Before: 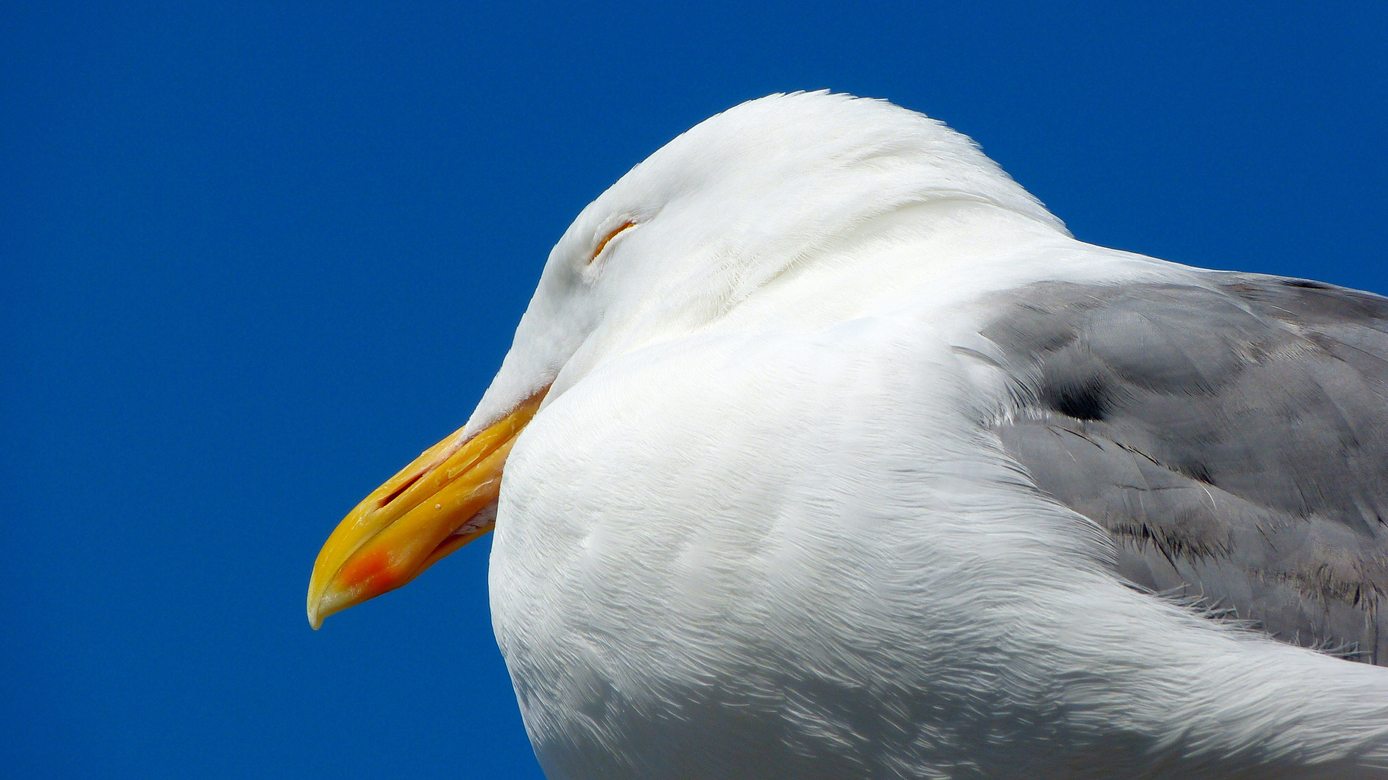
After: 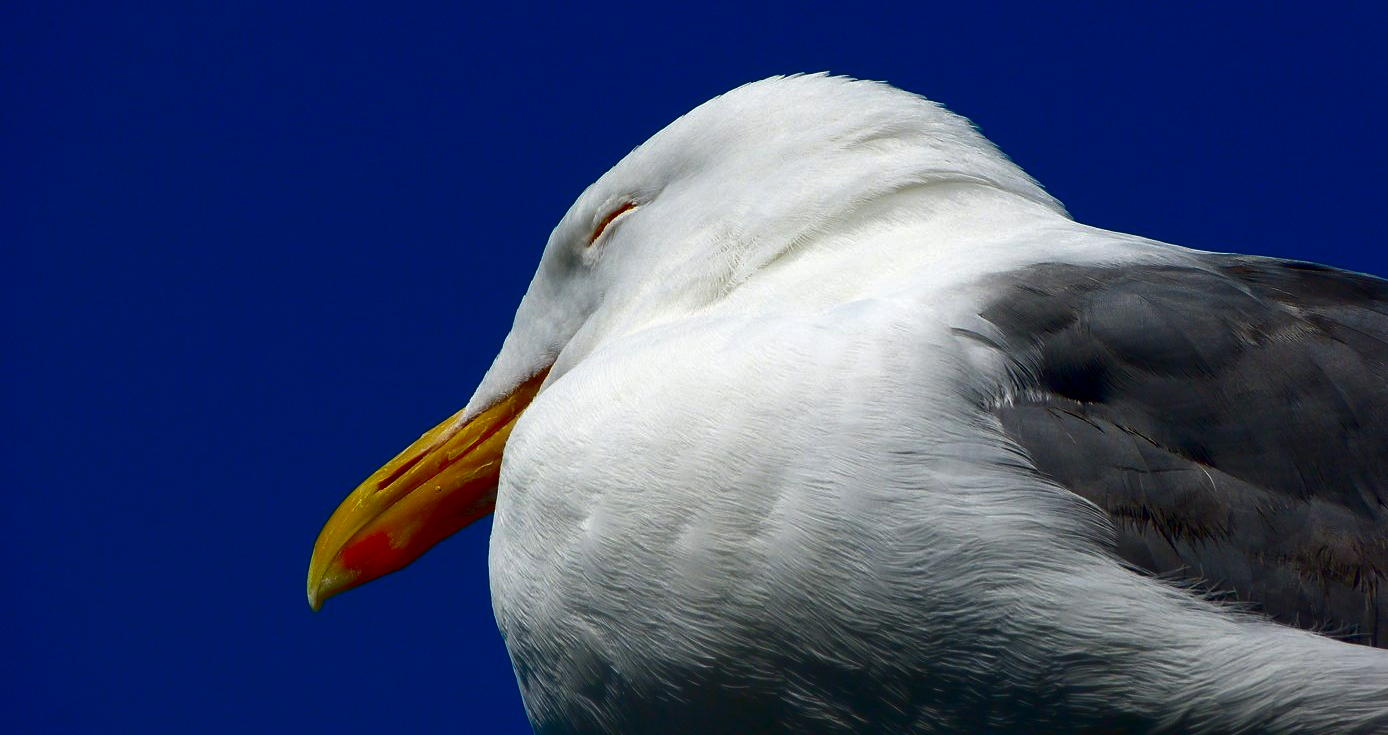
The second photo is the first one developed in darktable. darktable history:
contrast brightness saturation: contrast 0.094, brightness -0.582, saturation 0.166
crop and rotate: top 2.431%, bottom 3.279%
exposure: black level correction 0.009, compensate exposure bias true, compensate highlight preservation false
